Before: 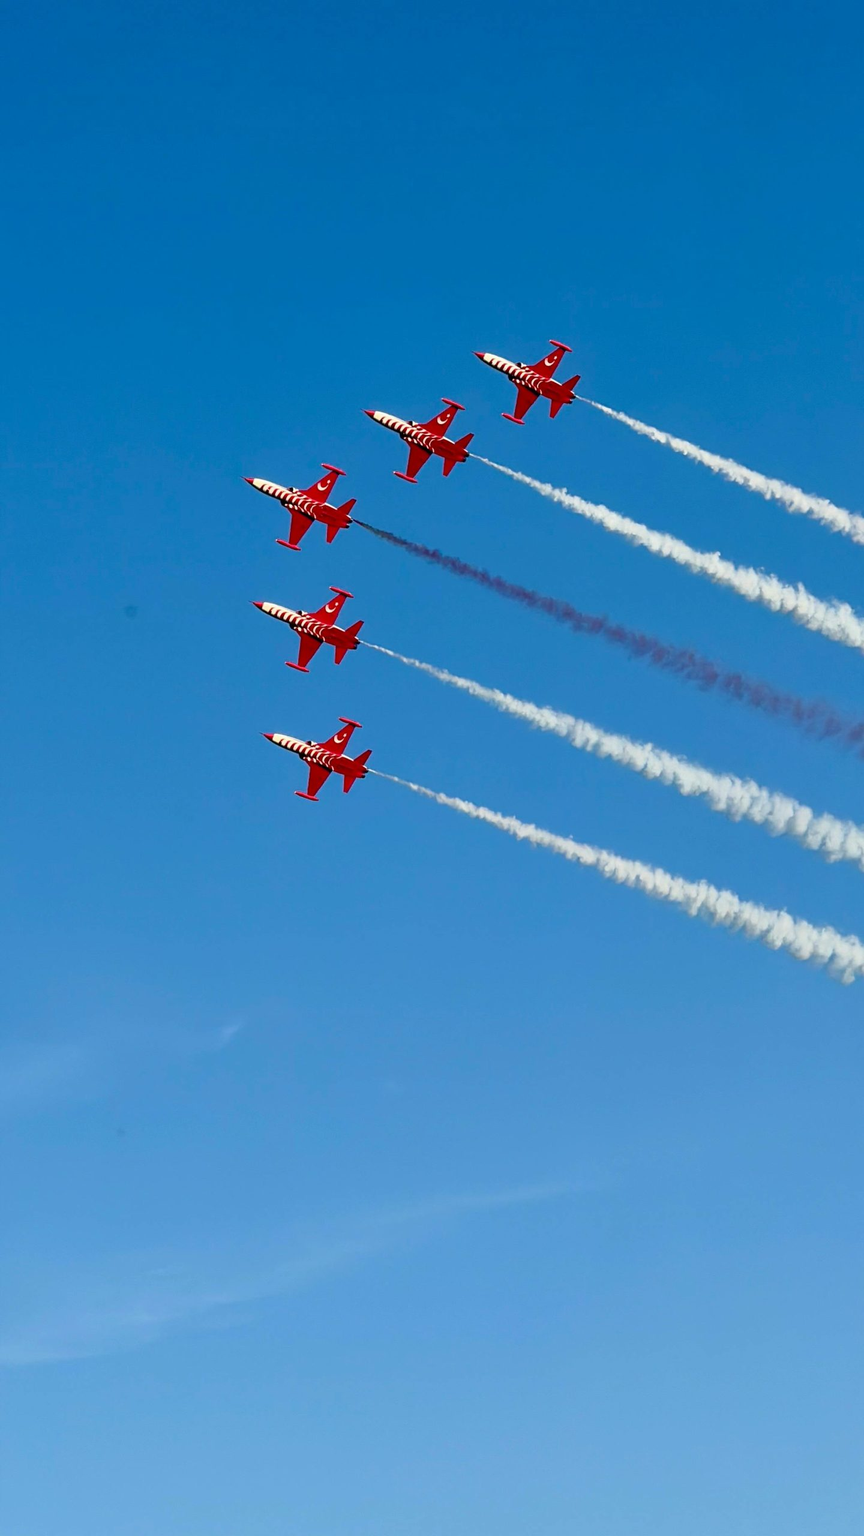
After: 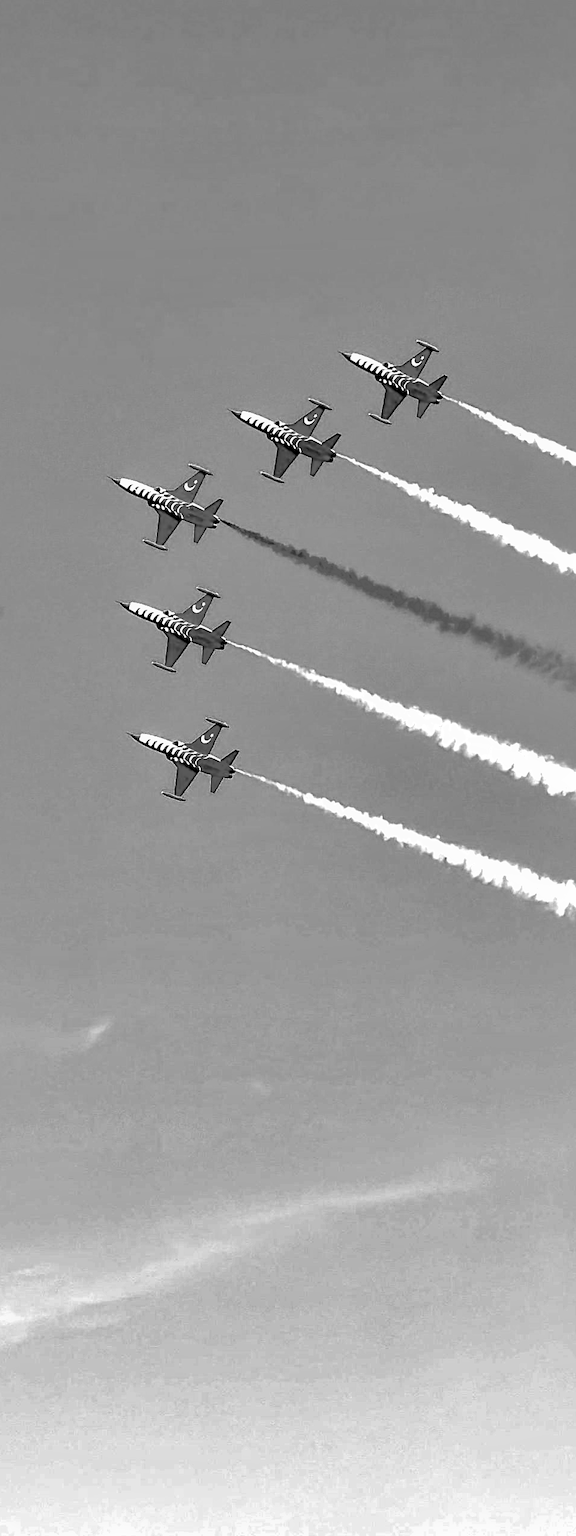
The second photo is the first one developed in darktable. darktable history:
crop and rotate: left 15.446%, right 17.836%
exposure: black level correction 0.012, exposure 0.7 EV, compensate exposure bias true, compensate highlight preservation false
sharpen: radius 1.559, amount 0.373, threshold 1.271
tone equalizer: -8 EV -0.75 EV, -7 EV -0.7 EV, -6 EV -0.6 EV, -5 EV -0.4 EV, -3 EV 0.4 EV, -2 EV 0.6 EV, -1 EV 0.7 EV, +0 EV 0.75 EV, edges refinement/feathering 500, mask exposure compensation -1.57 EV, preserve details no
levels: levels [0.026, 0.507, 0.987]
monochrome: on, module defaults
shadows and highlights: shadows 25, highlights -70
